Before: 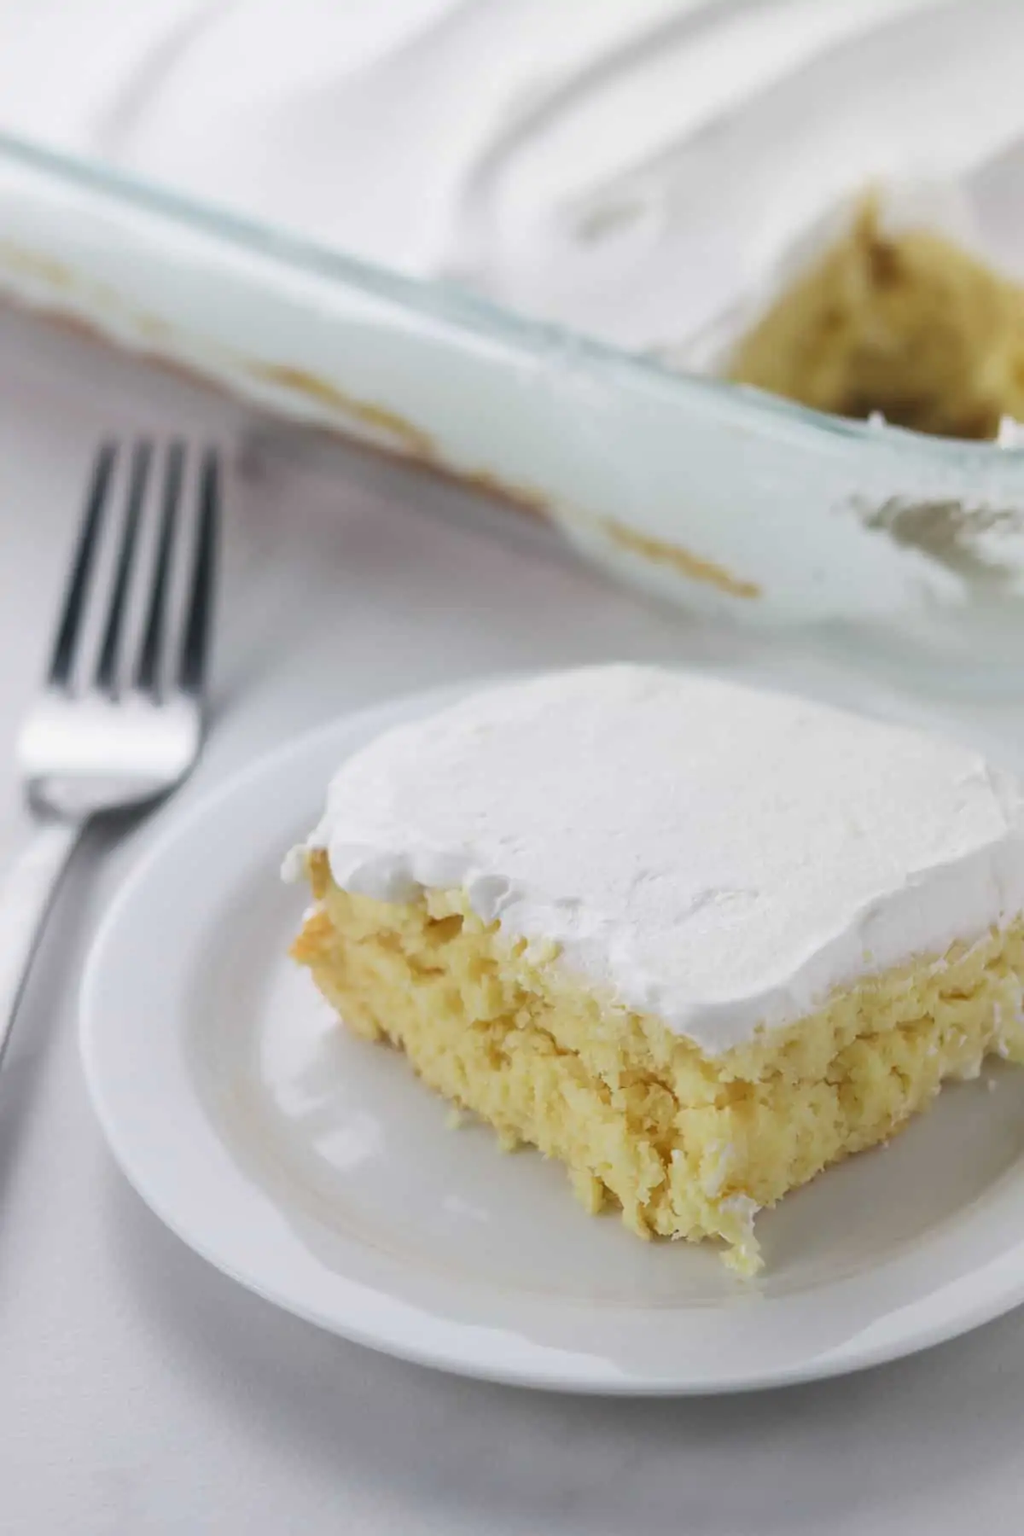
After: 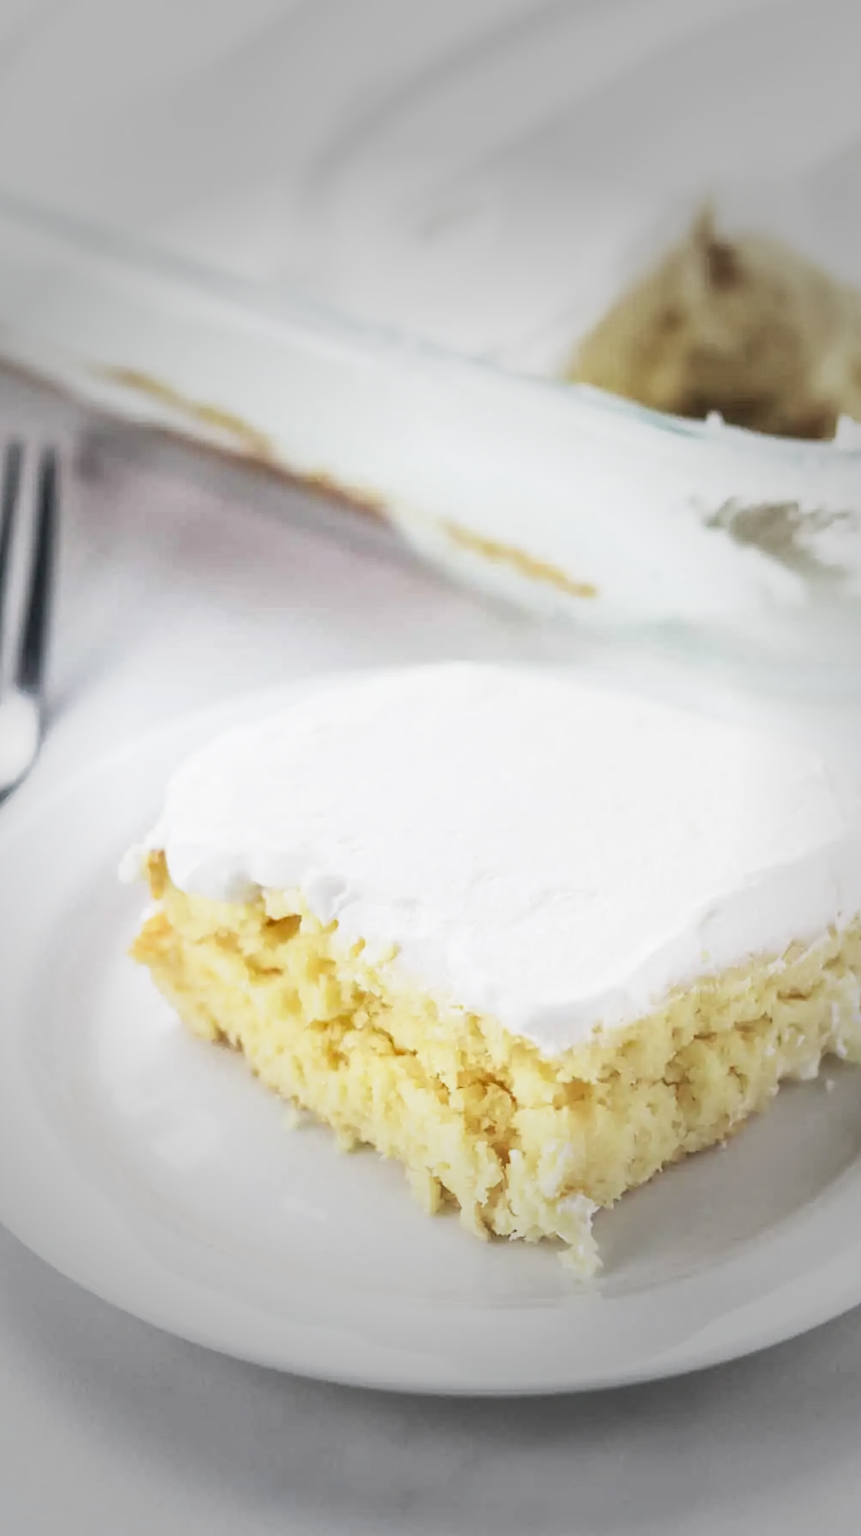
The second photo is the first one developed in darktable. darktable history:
crop: left 15.868%
vignetting: fall-off start 39.94%, fall-off radius 40.49%
exposure: exposure 0.454 EV, compensate highlight preservation false
base curve: curves: ch0 [(0, 0) (0.088, 0.125) (0.176, 0.251) (0.354, 0.501) (0.613, 0.749) (1, 0.877)], preserve colors none
local contrast: detail 130%
